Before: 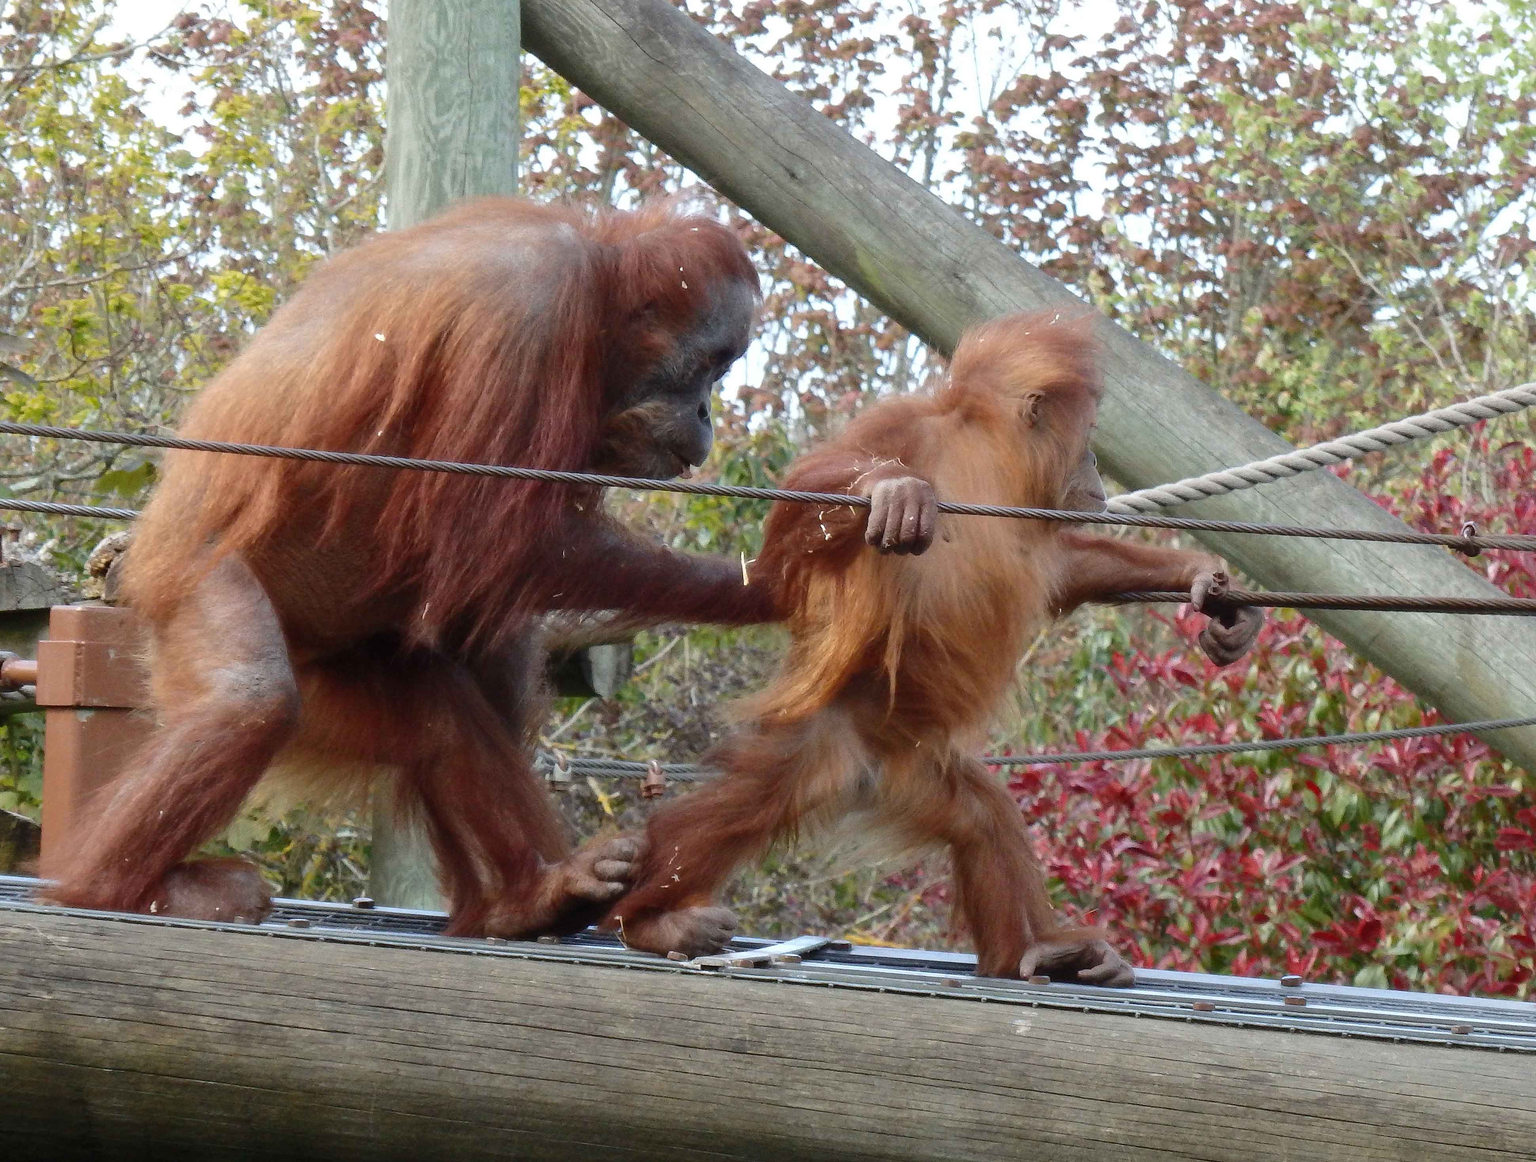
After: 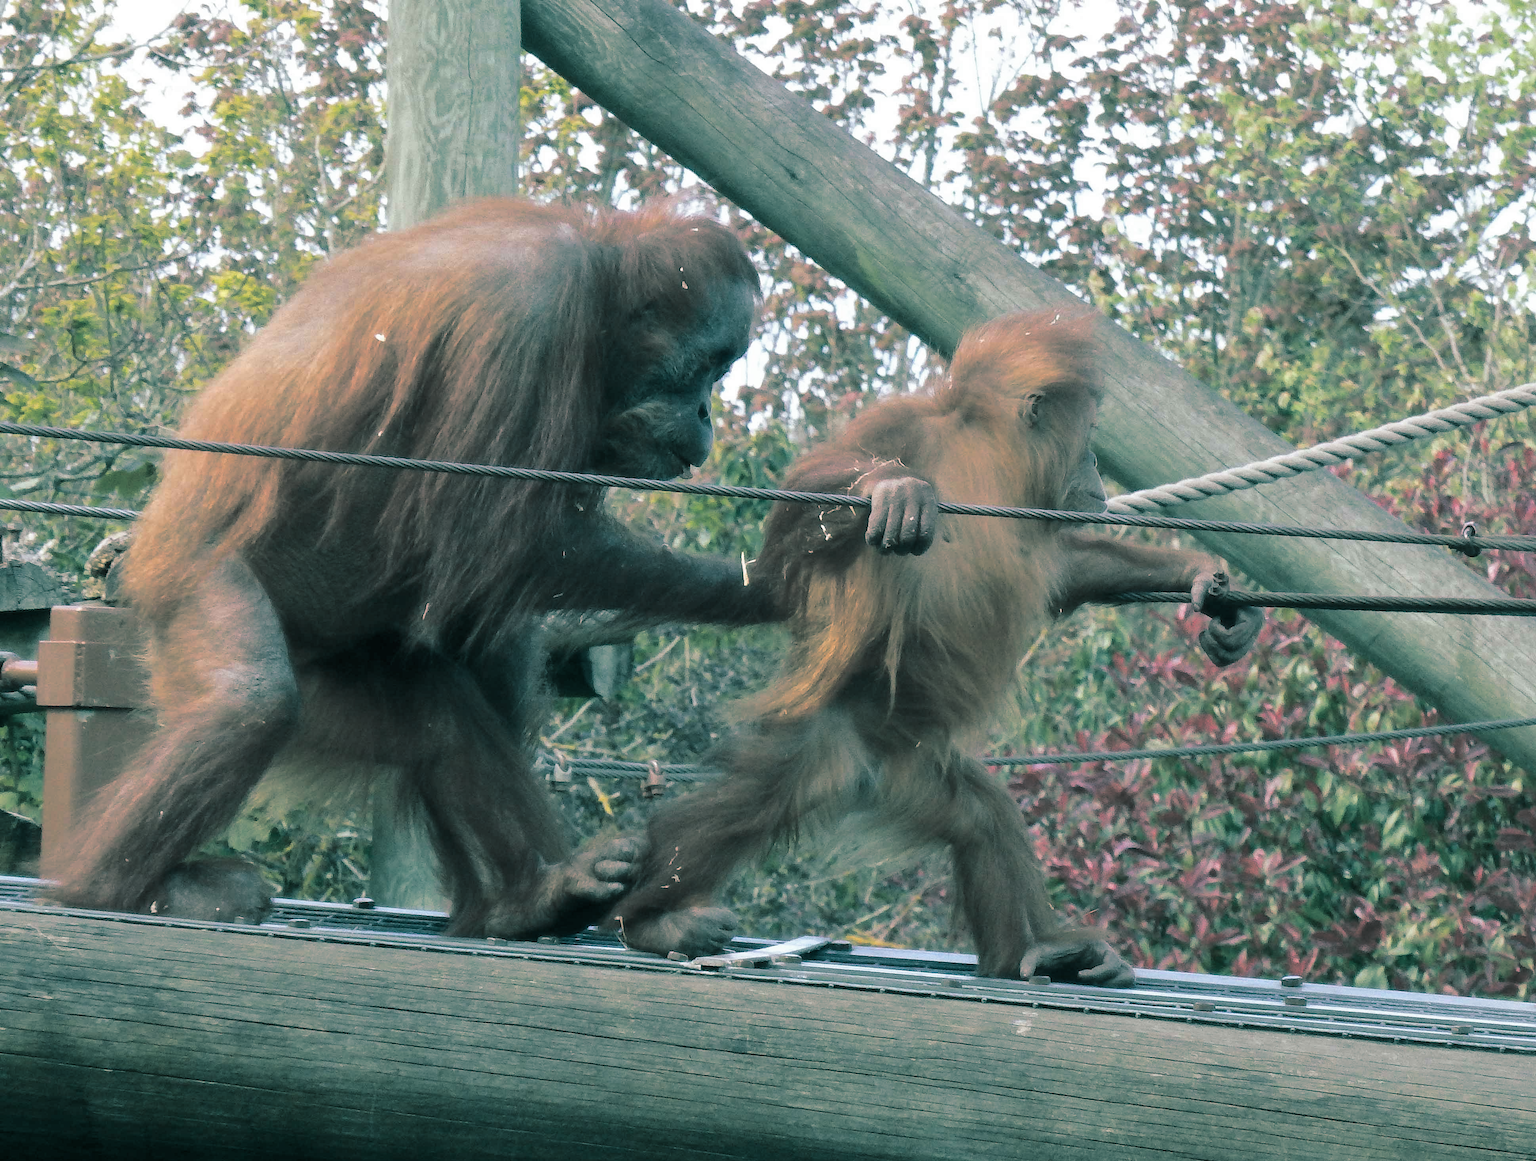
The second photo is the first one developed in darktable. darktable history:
split-toning: shadows › hue 183.6°, shadows › saturation 0.52, highlights › hue 0°, highlights › saturation 0
